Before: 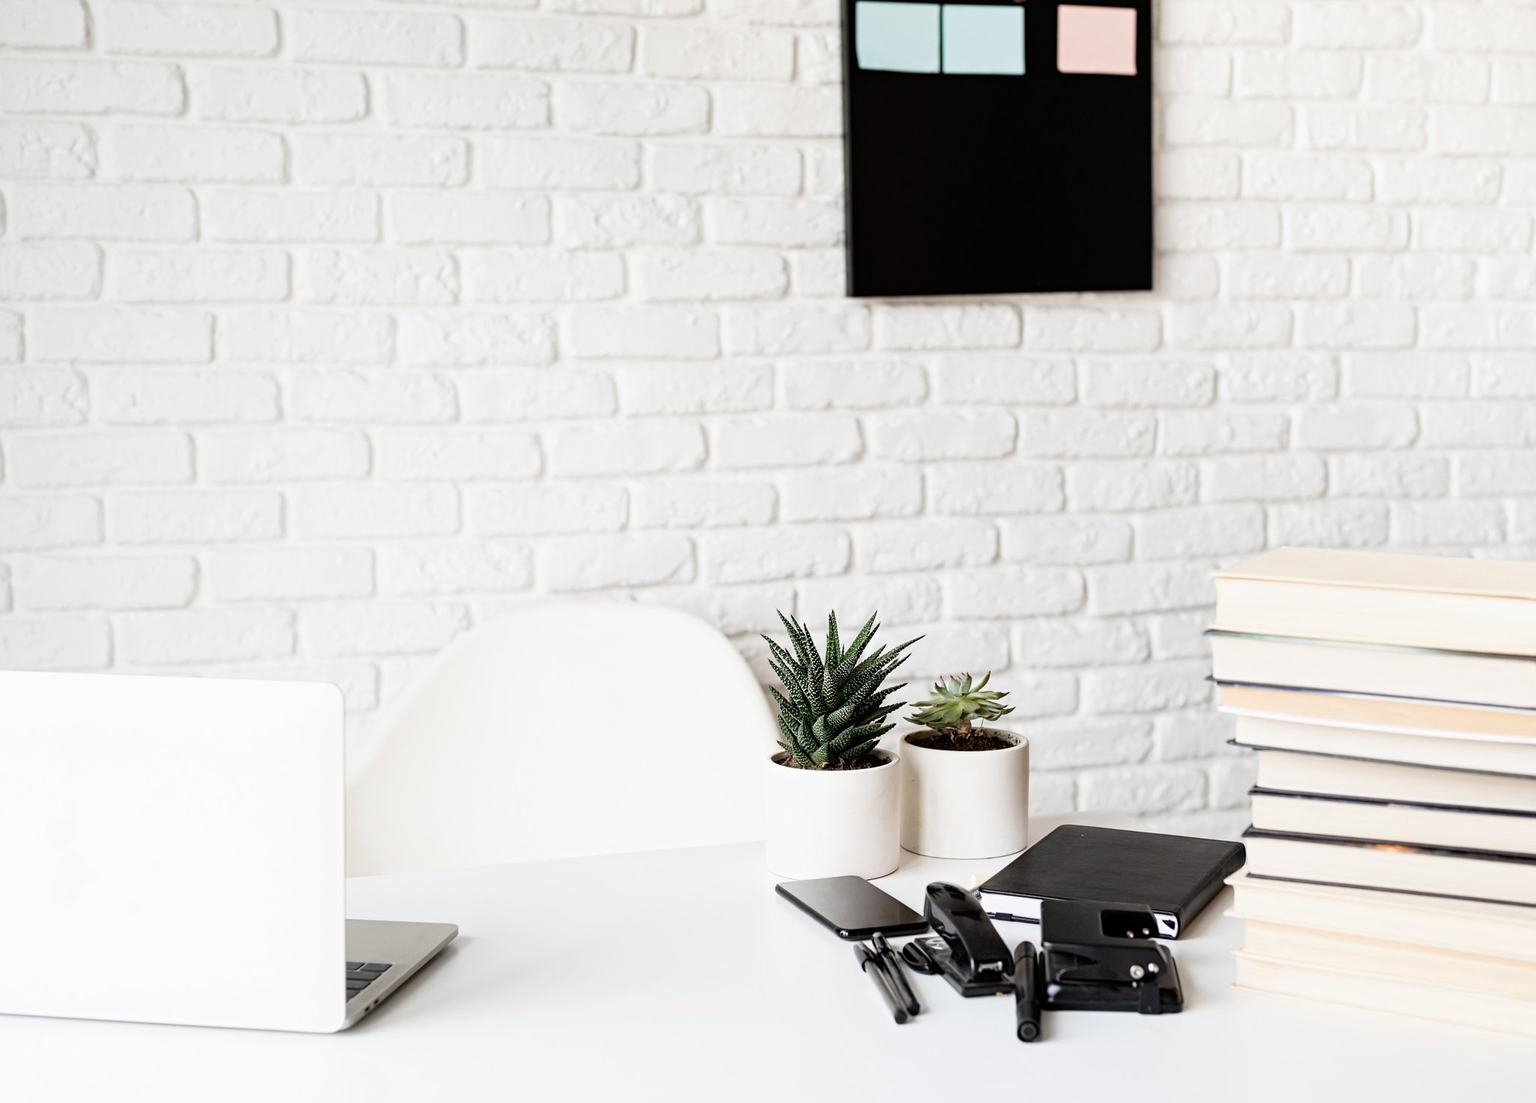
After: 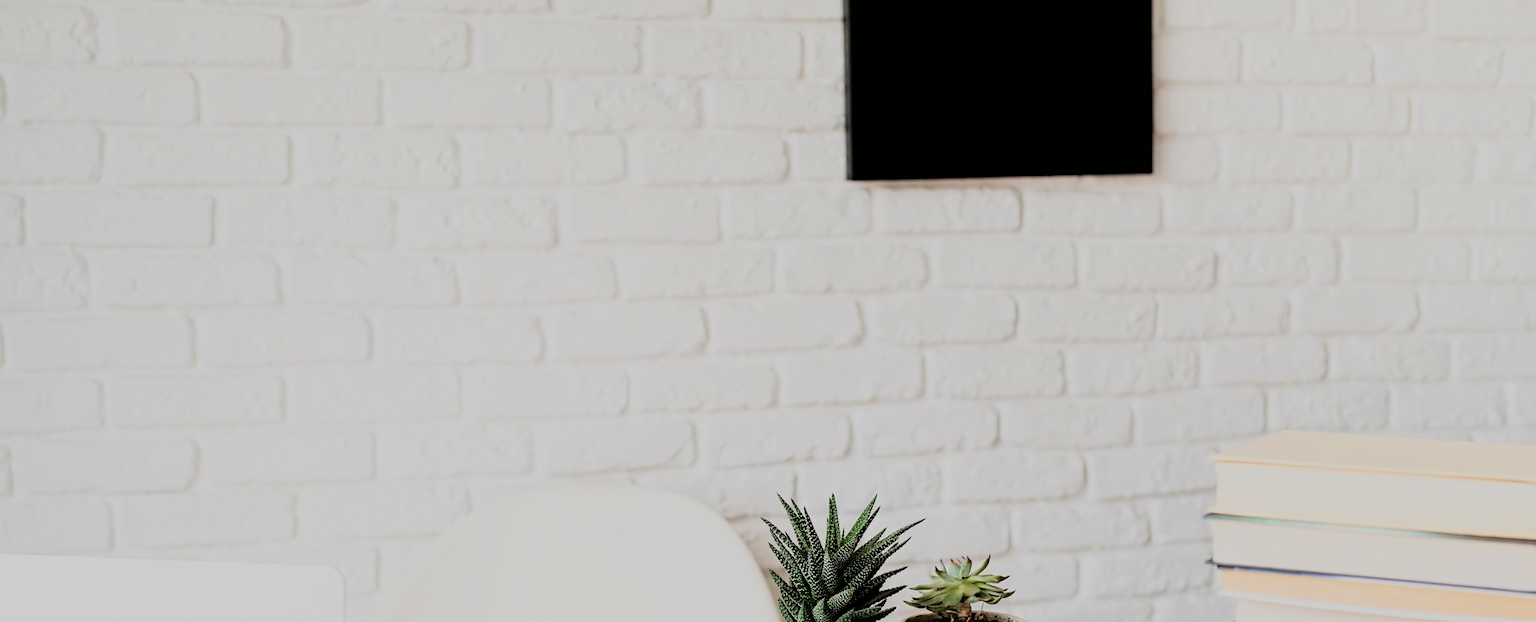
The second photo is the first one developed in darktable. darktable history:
crop and rotate: top 10.585%, bottom 32.95%
velvia: on, module defaults
filmic rgb: black relative exposure -7.09 EV, white relative exposure 5.36 EV, hardness 3.03, color science v6 (2022)
